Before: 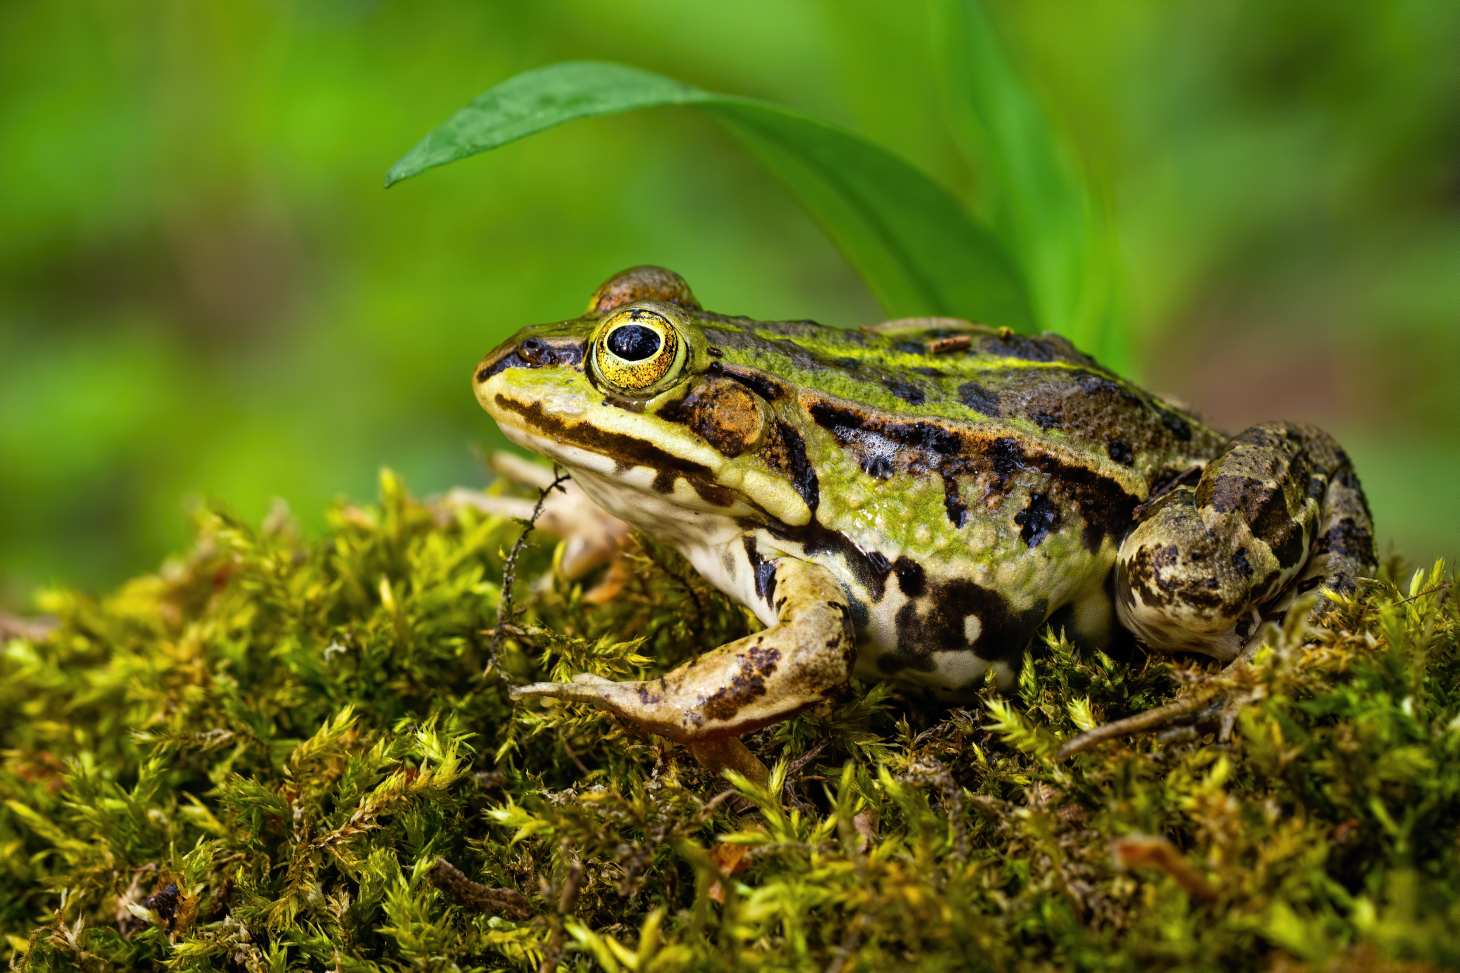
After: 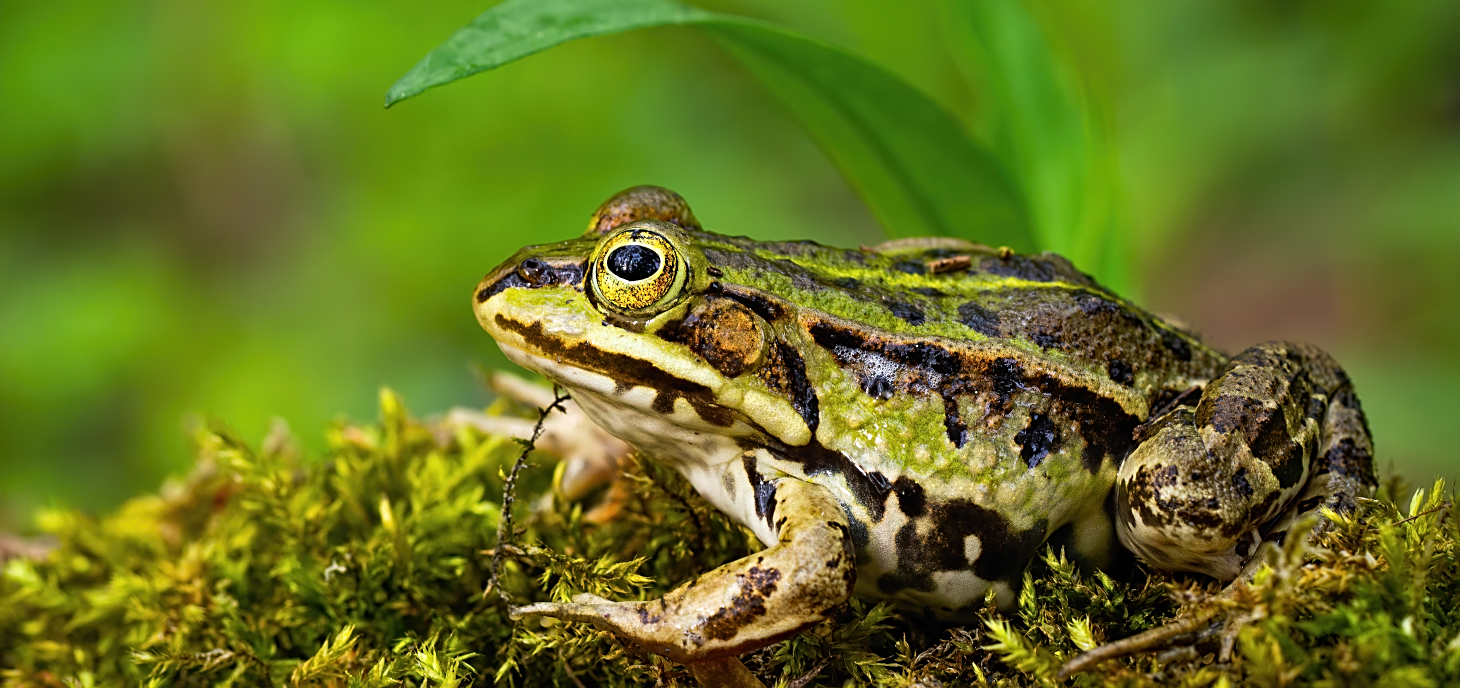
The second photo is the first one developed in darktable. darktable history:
sharpen: on, module defaults
crop and rotate: top 8.293%, bottom 20.996%
